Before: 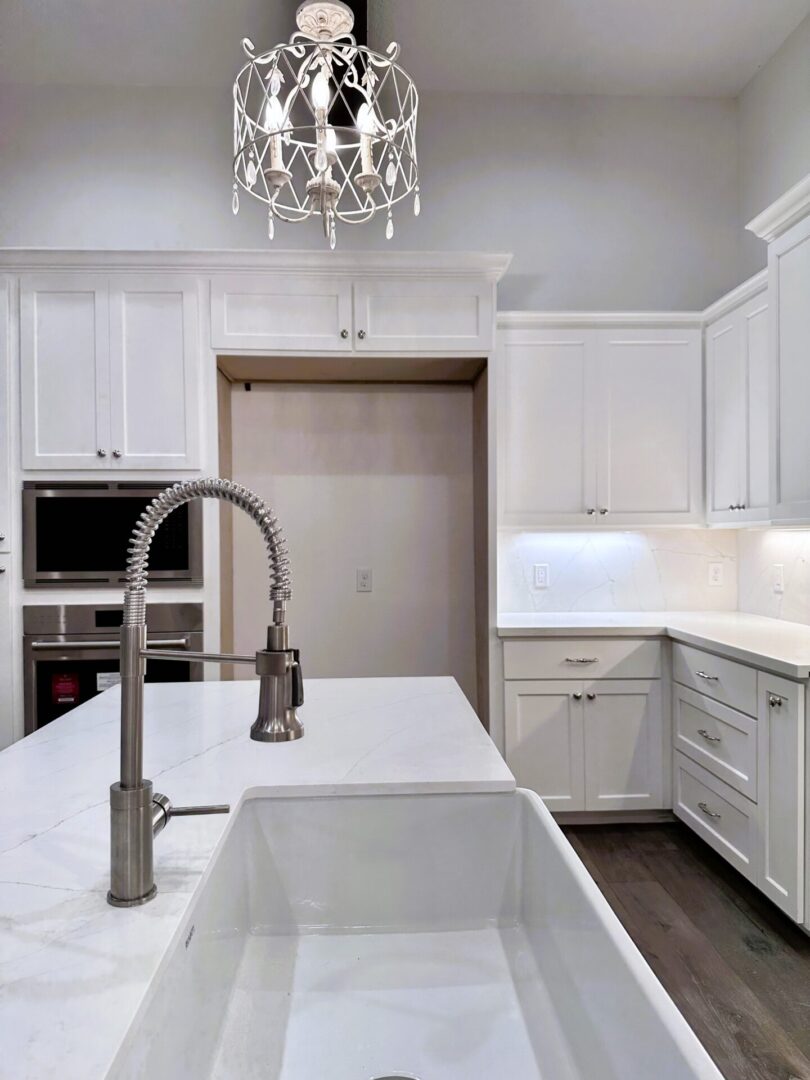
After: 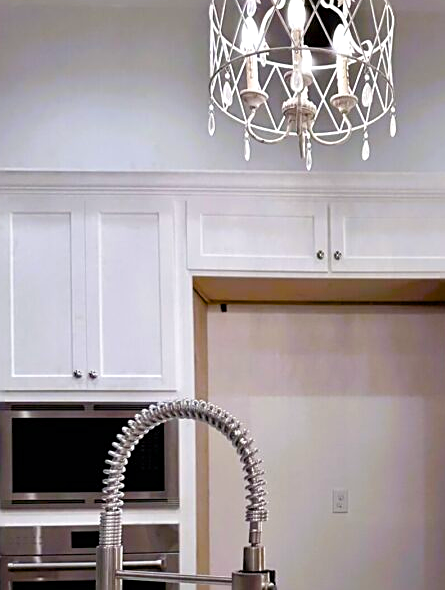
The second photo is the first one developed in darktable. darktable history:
sharpen: on, module defaults
crop and rotate: left 3.057%, top 7.383%, right 41.955%, bottom 37.902%
color balance rgb: power › chroma 0.484%, power › hue 260.22°, linear chroma grading › global chroma 14.868%, perceptual saturation grading › global saturation 34.733%, perceptual saturation grading › highlights -25.095%, perceptual saturation grading › shadows 49.31%
exposure: exposure 0.202 EV, compensate exposure bias true, compensate highlight preservation false
